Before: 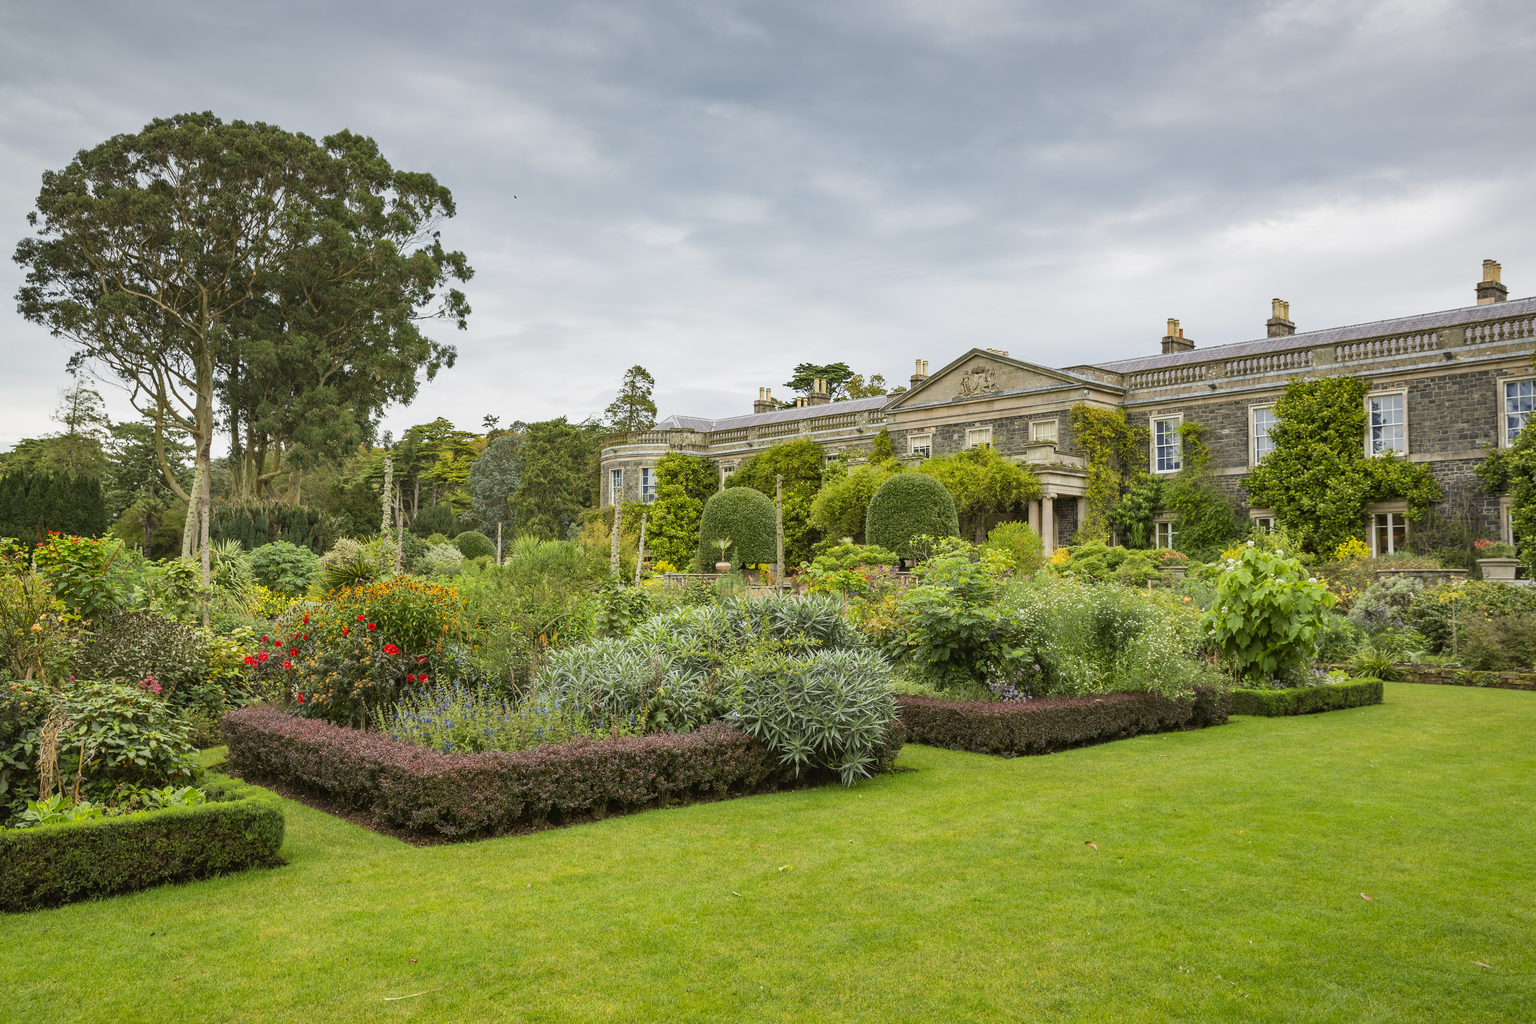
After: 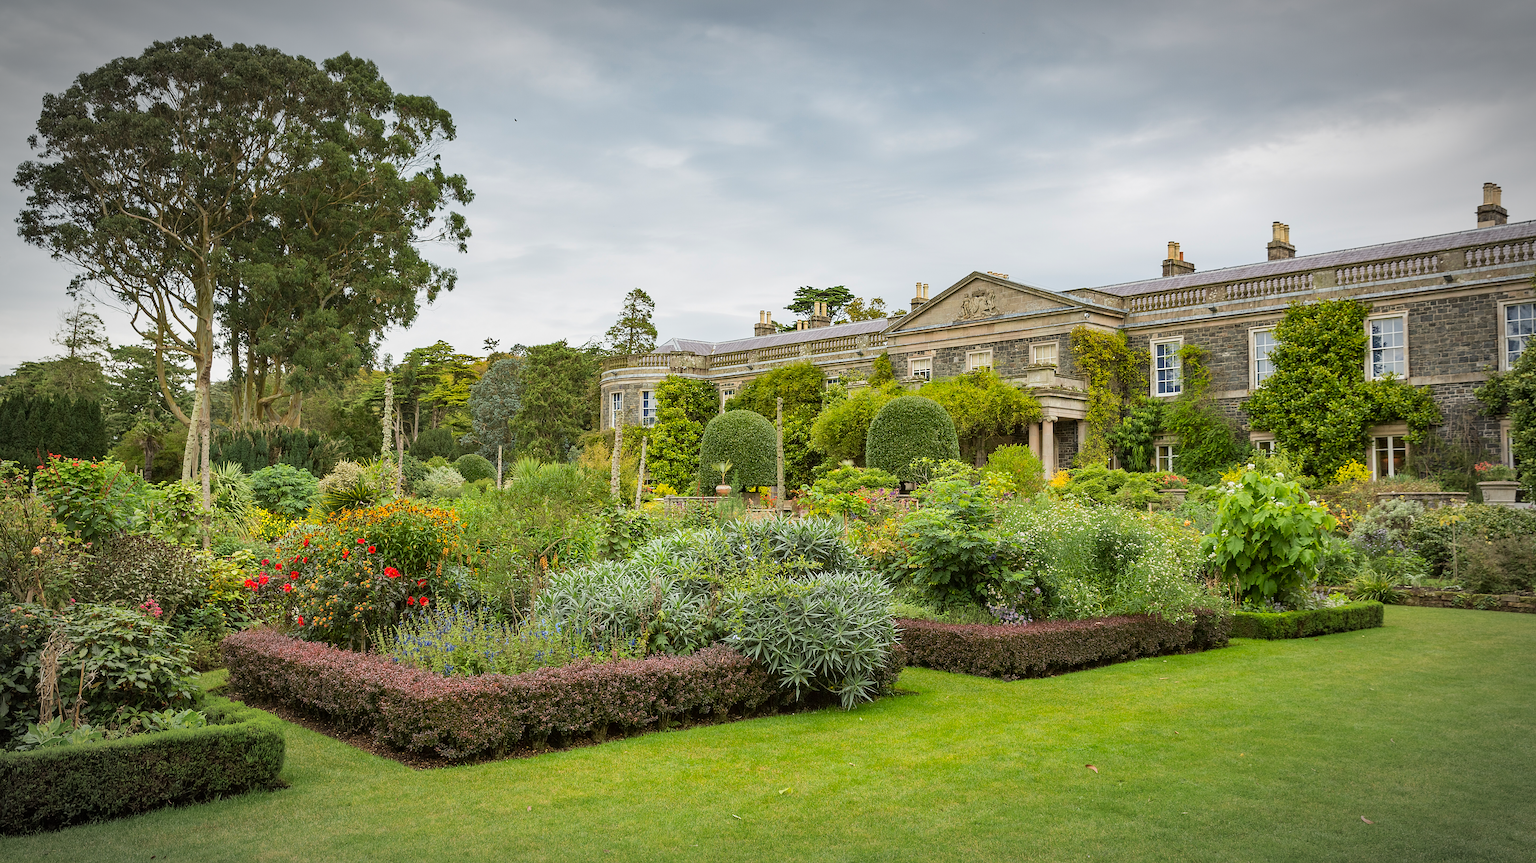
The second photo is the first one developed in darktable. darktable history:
vignetting: automatic ratio true, unbound false
sharpen: on, module defaults
crop: top 7.569%, bottom 8.128%
